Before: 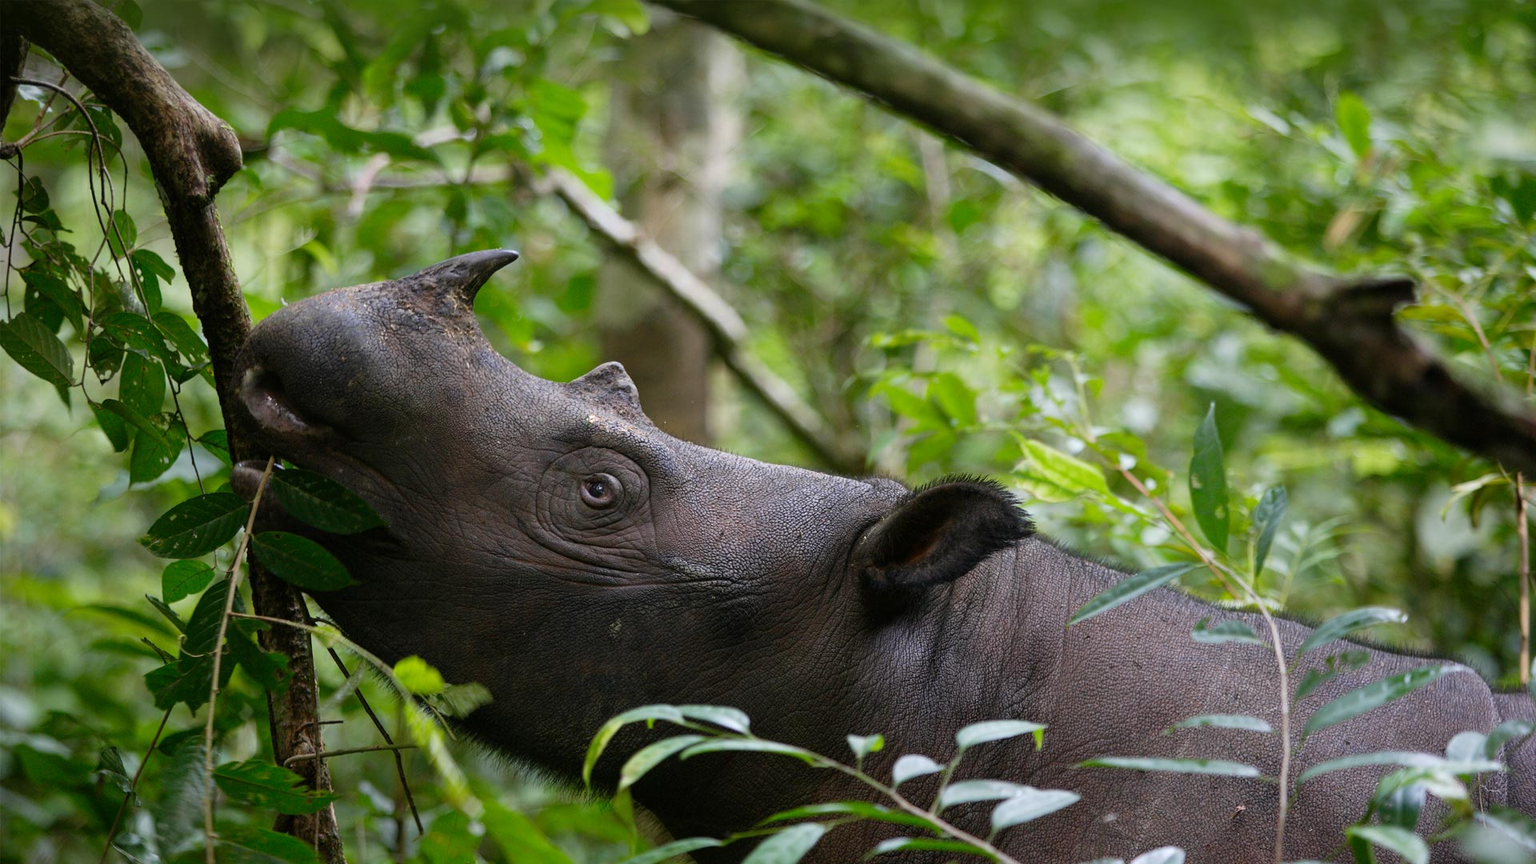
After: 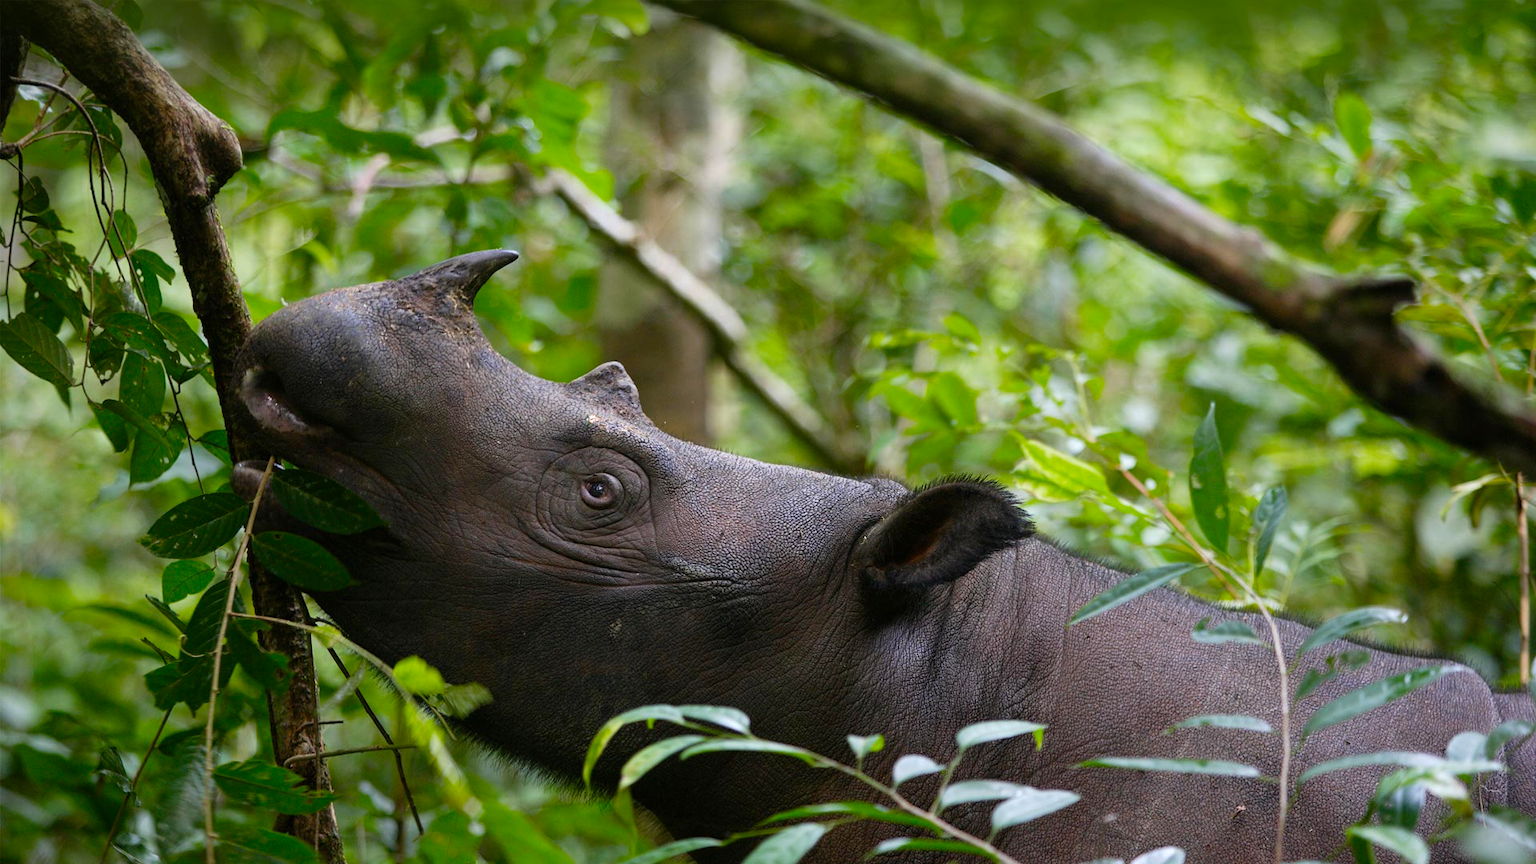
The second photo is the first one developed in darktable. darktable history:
tone equalizer: on, module defaults
color balance rgb: linear chroma grading › global chroma 10%, perceptual saturation grading › global saturation 5%, perceptual brilliance grading › global brilliance 4%, global vibrance 7%, saturation formula JzAzBz (2021)
